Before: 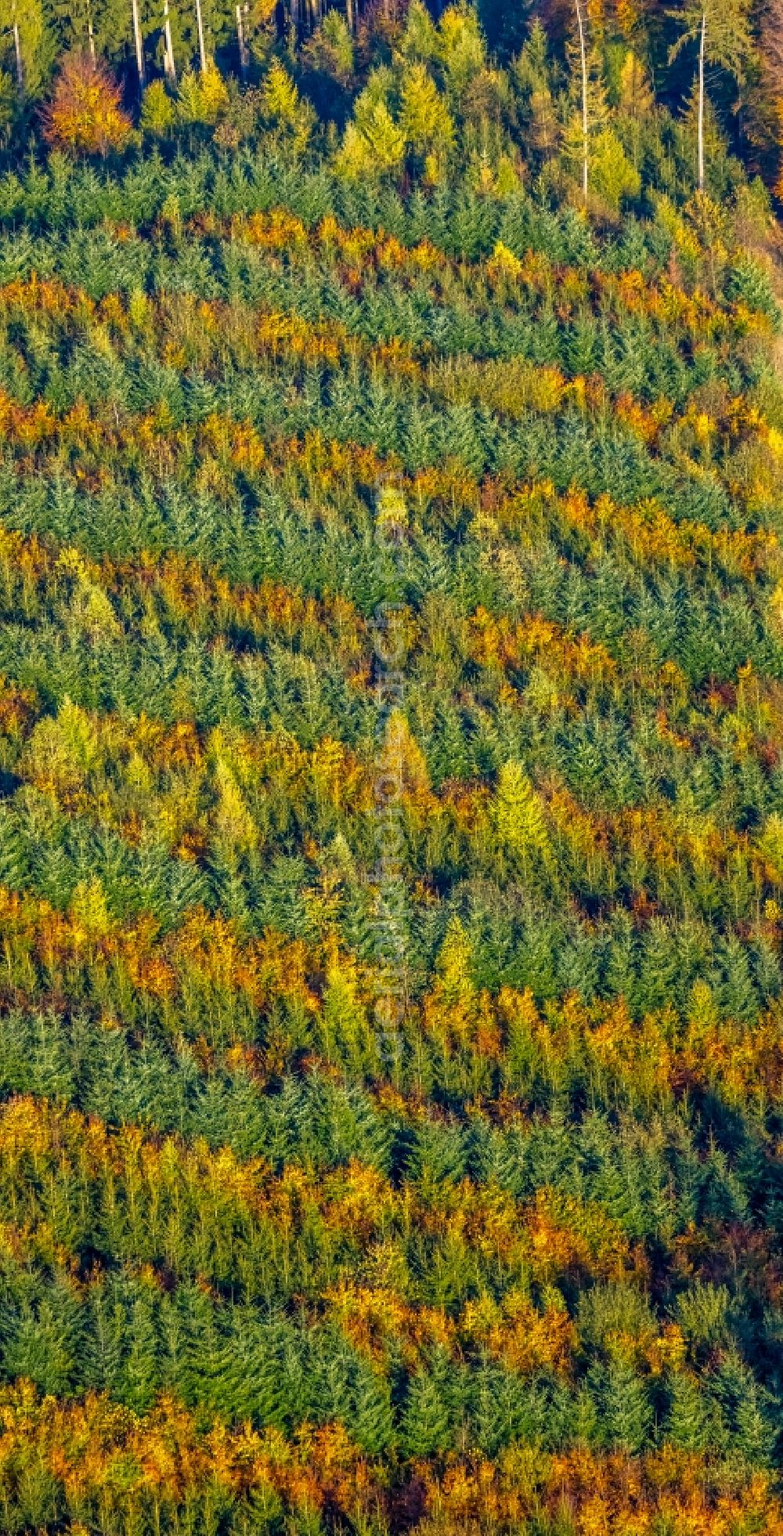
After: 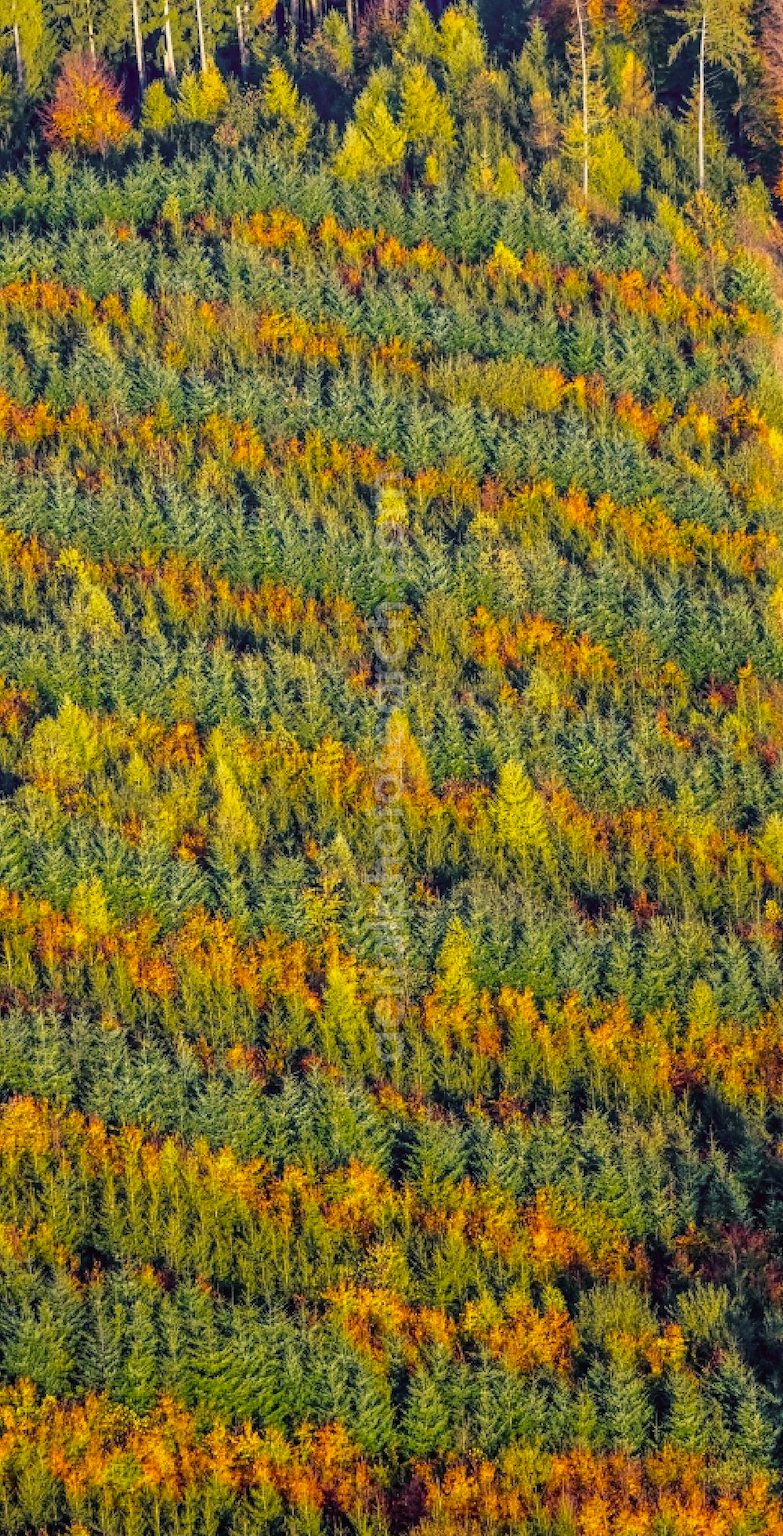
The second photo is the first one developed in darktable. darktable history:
tone curve: curves: ch0 [(0, 0.013) (0.036, 0.035) (0.274, 0.288) (0.504, 0.536) (0.844, 0.84) (1, 0.97)]; ch1 [(0, 0) (0.389, 0.403) (0.462, 0.48) (0.499, 0.5) (0.522, 0.534) (0.567, 0.588) (0.626, 0.645) (0.749, 0.781) (1, 1)]; ch2 [(0, 0) (0.457, 0.486) (0.5, 0.501) (0.533, 0.539) (0.599, 0.6) (0.704, 0.732) (1, 1)], color space Lab, independent channels, preserve colors none
